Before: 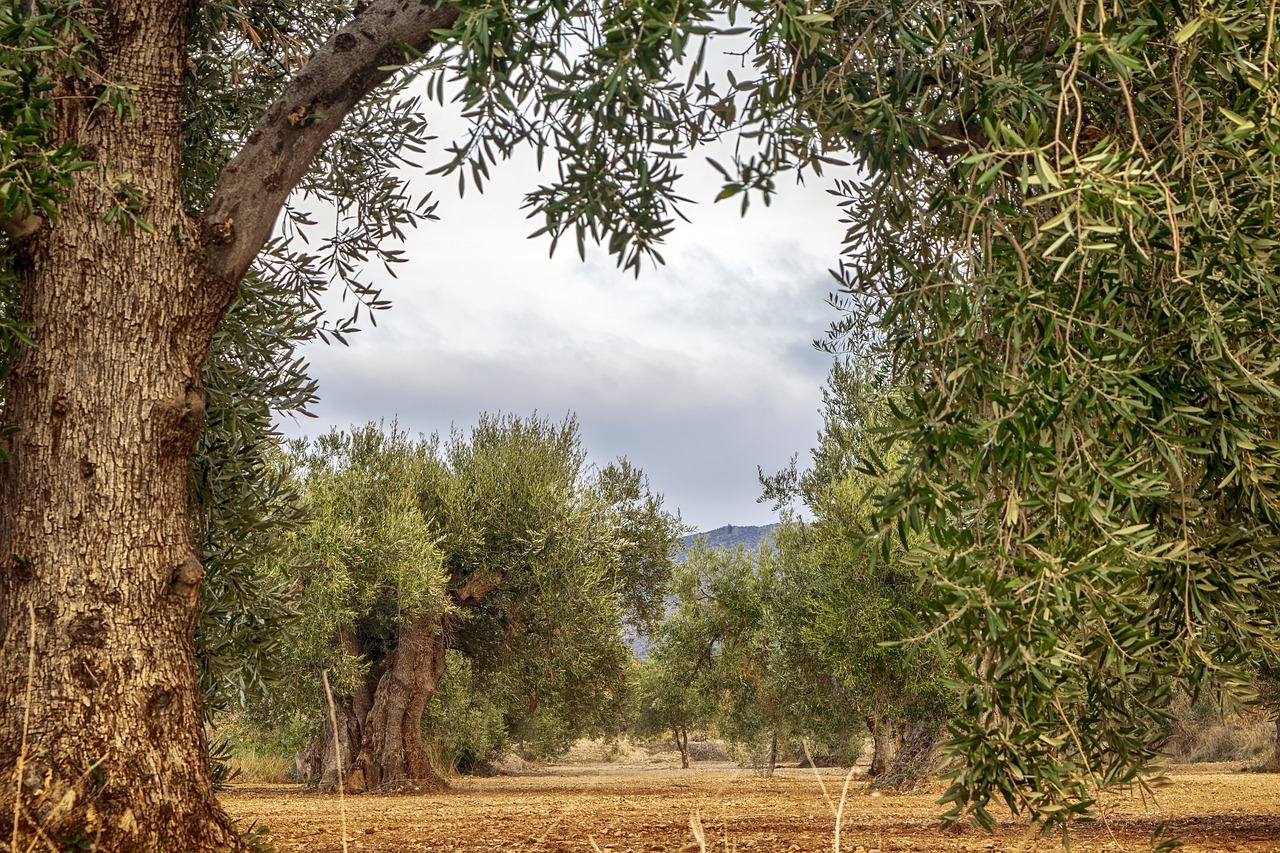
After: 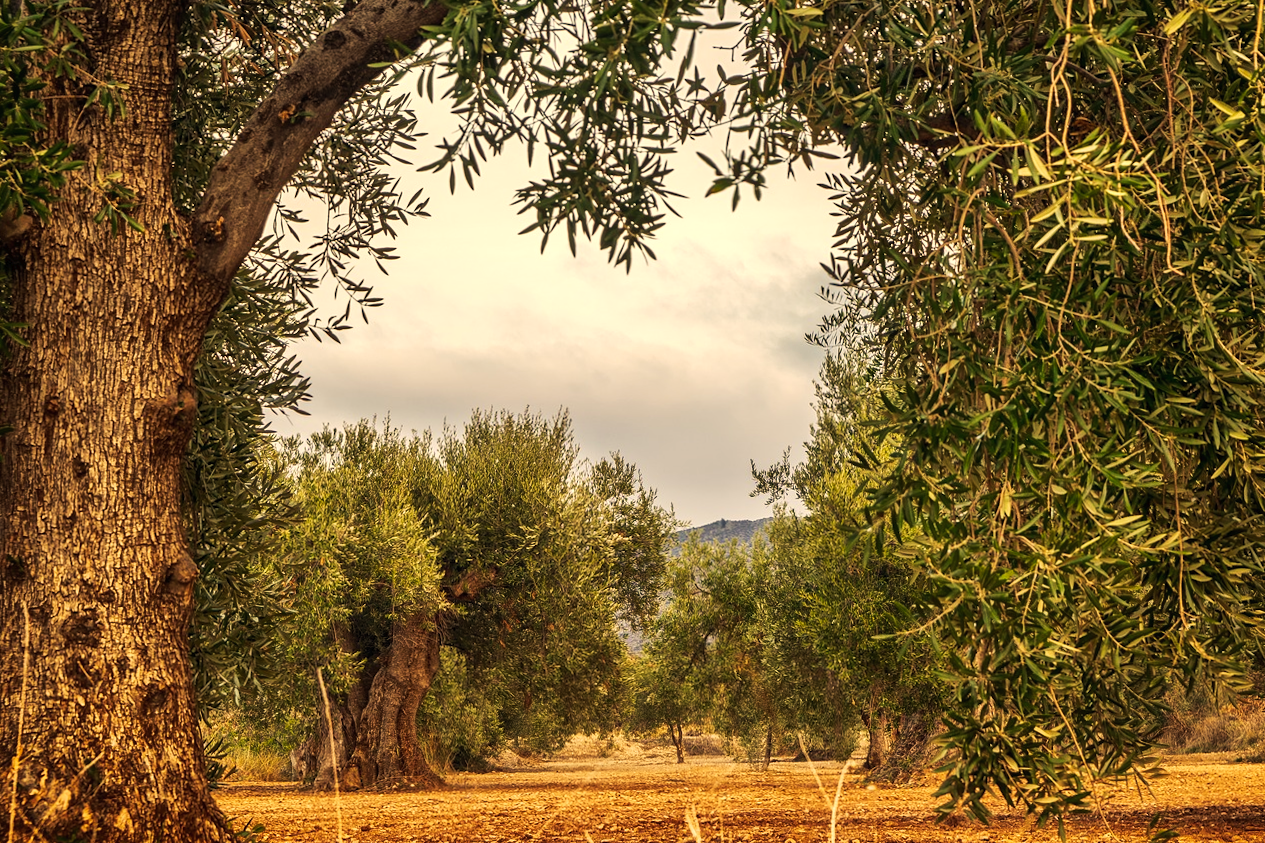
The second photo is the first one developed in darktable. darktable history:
rotate and perspective: rotation -0.45°, automatic cropping original format, crop left 0.008, crop right 0.992, crop top 0.012, crop bottom 0.988
white balance: red 1.123, blue 0.83
tone curve: curves: ch0 [(0, 0) (0.003, 0.012) (0.011, 0.015) (0.025, 0.02) (0.044, 0.032) (0.069, 0.044) (0.1, 0.063) (0.136, 0.085) (0.177, 0.121) (0.224, 0.159) (0.277, 0.207) (0.335, 0.261) (0.399, 0.328) (0.468, 0.41) (0.543, 0.506) (0.623, 0.609) (0.709, 0.719) (0.801, 0.82) (0.898, 0.907) (1, 1)], preserve colors none
